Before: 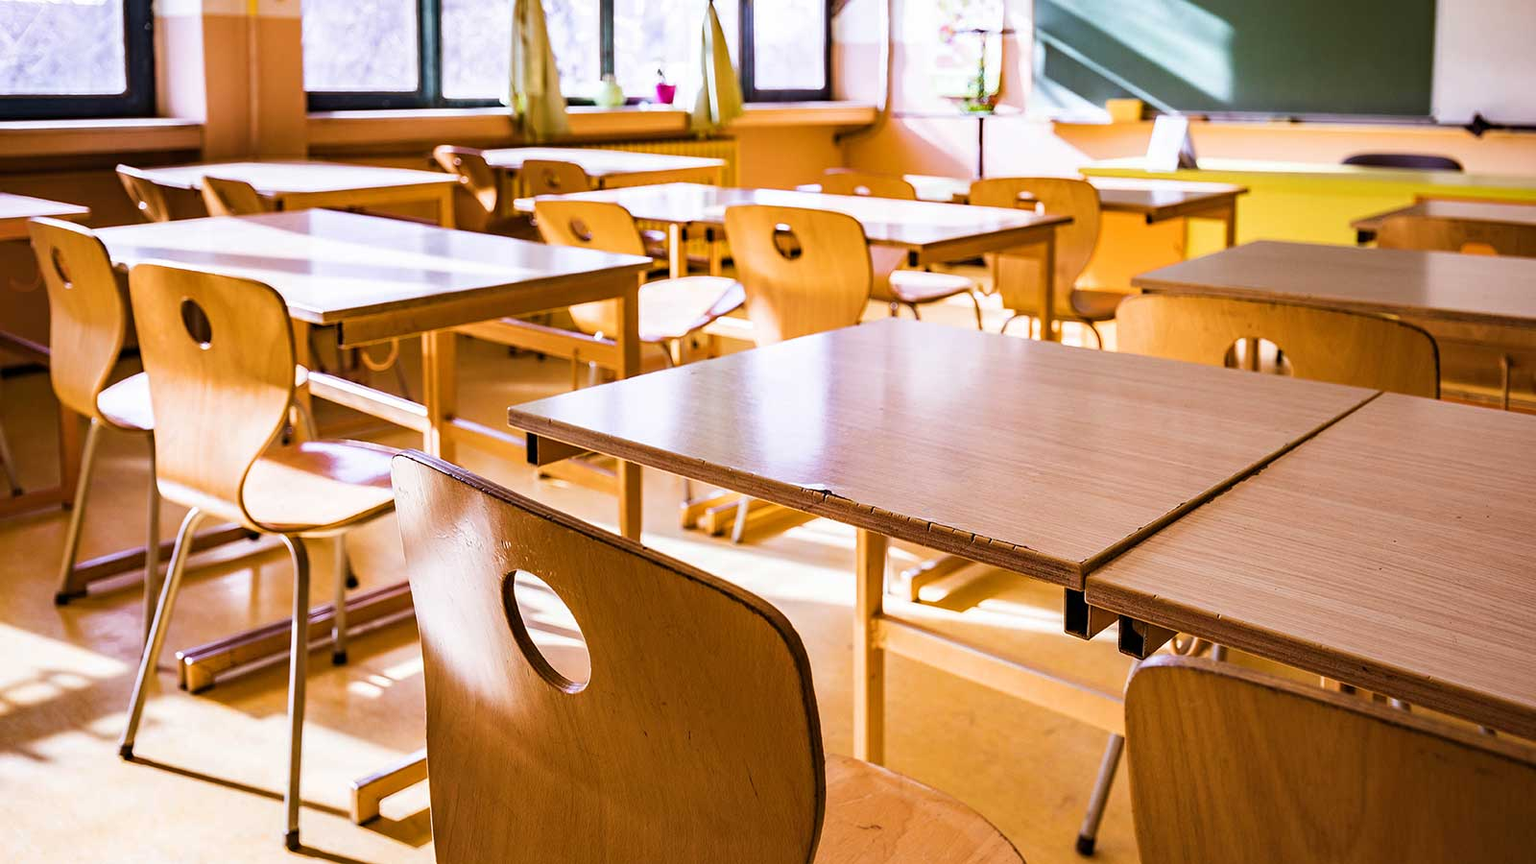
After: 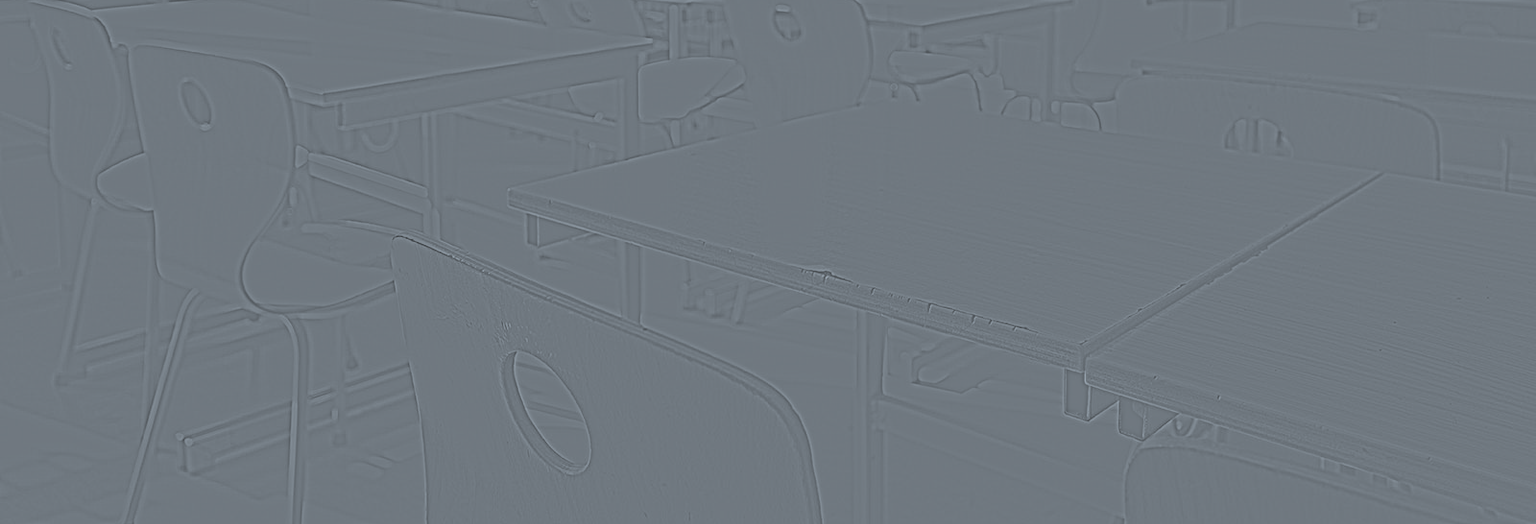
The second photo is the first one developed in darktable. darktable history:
highpass: sharpness 5.84%, contrast boost 8.44%
color correction: highlights a* -4.18, highlights b* -10.81
crop and rotate: top 25.357%, bottom 13.942%
